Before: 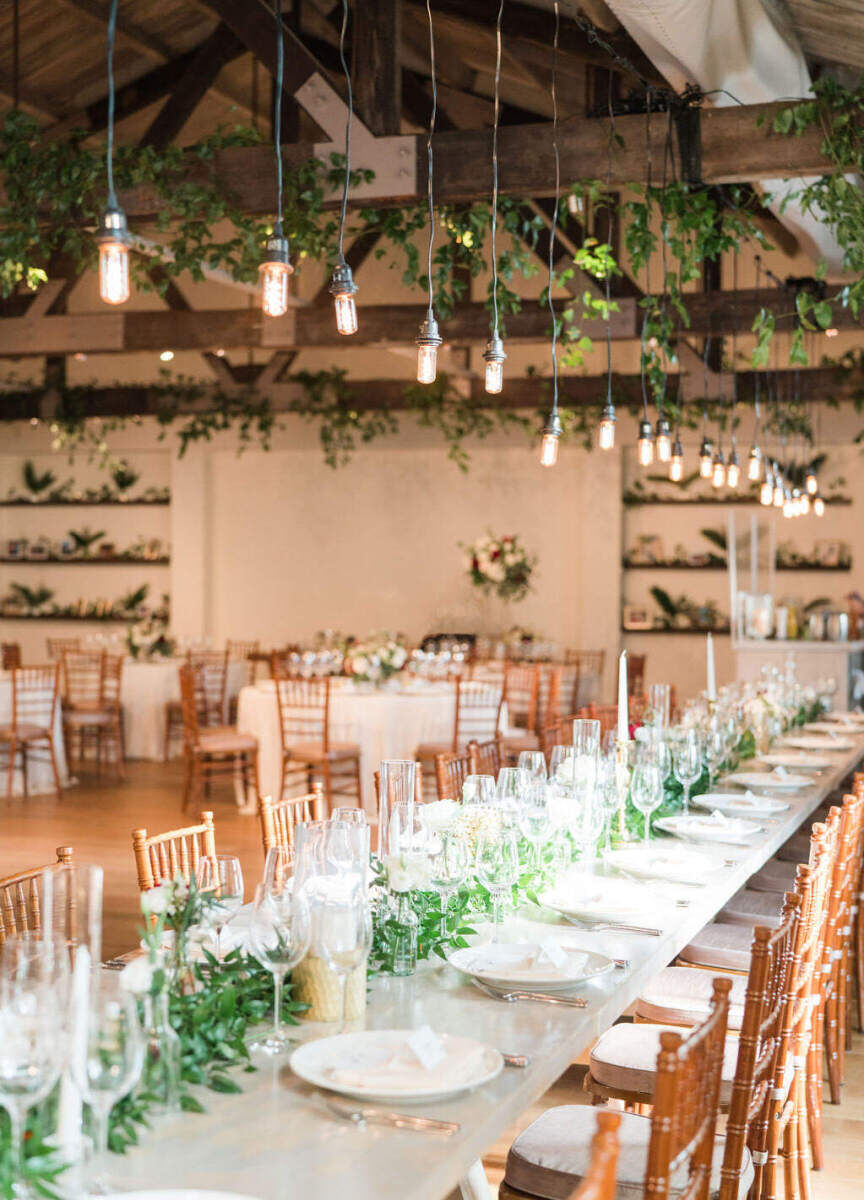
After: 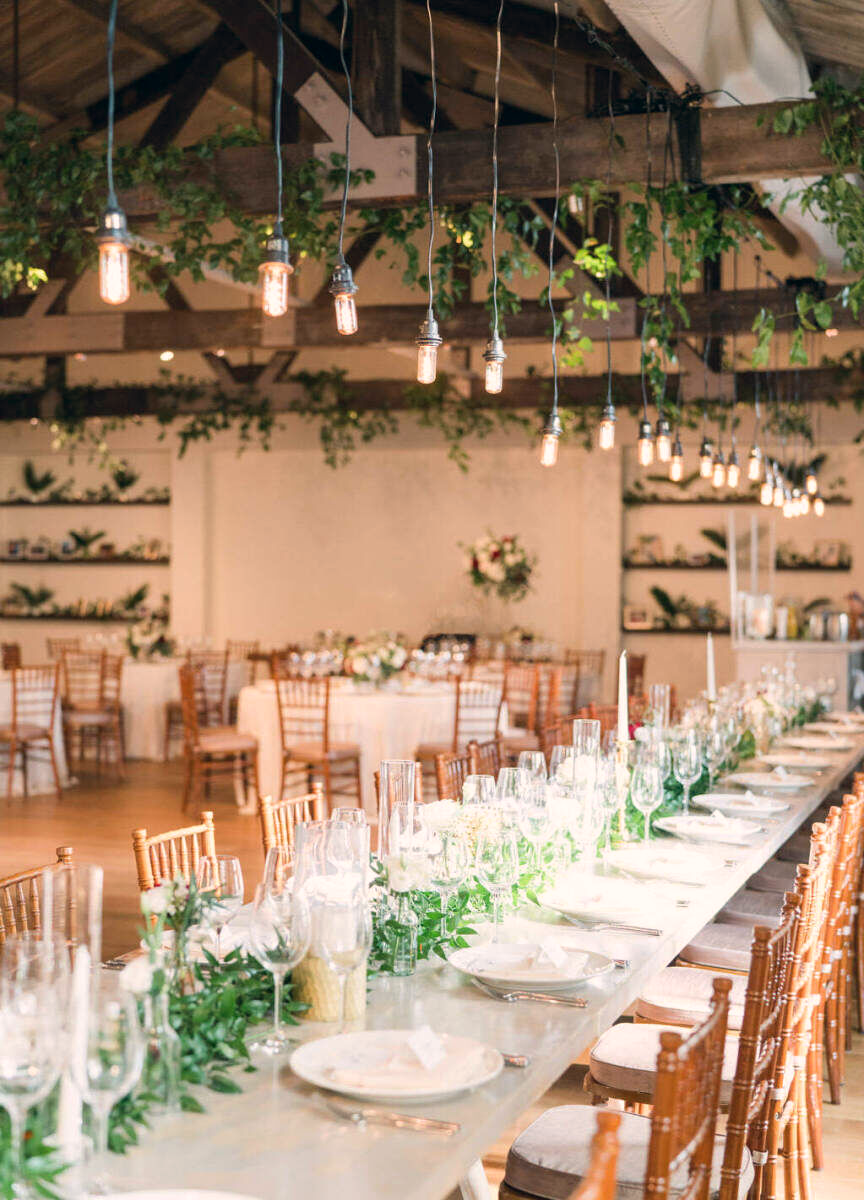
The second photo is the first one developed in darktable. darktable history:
tone curve: color space Lab, linked channels, preserve colors none
color correction: highlights a* 5.38, highlights b* 5.3, shadows a* -4.26, shadows b* -5.11
